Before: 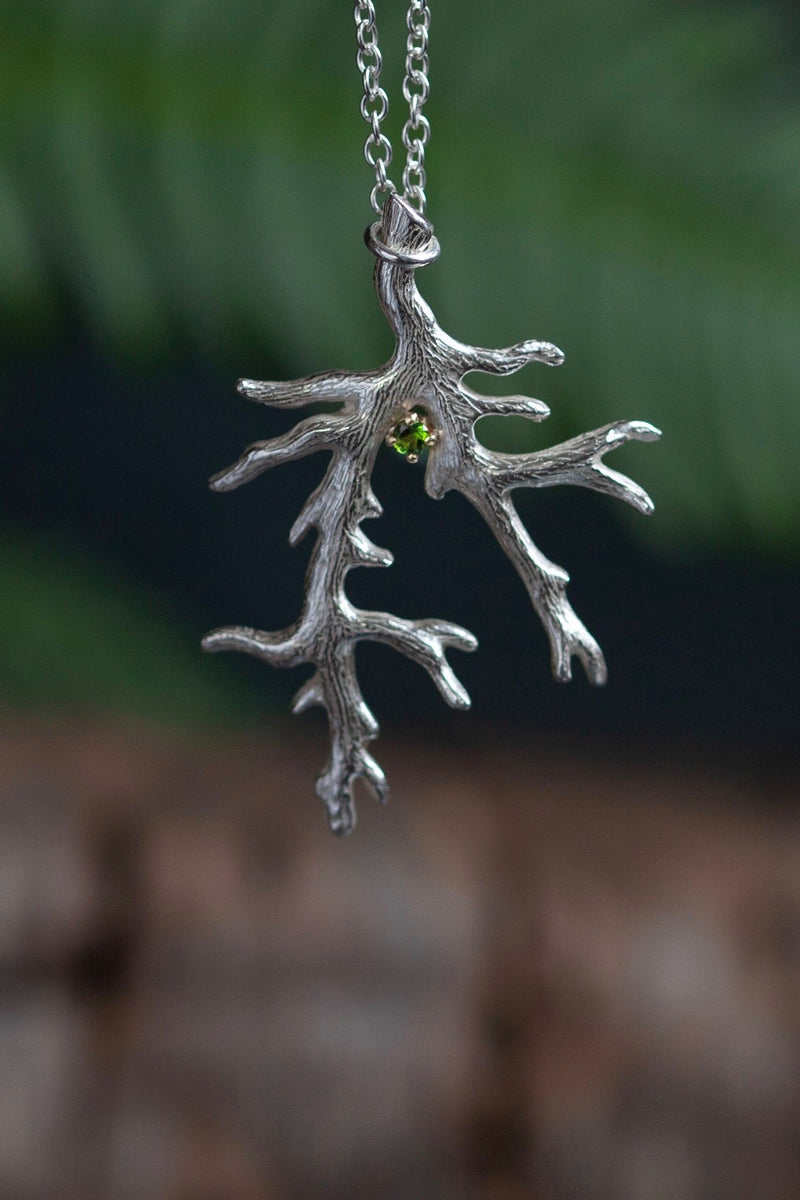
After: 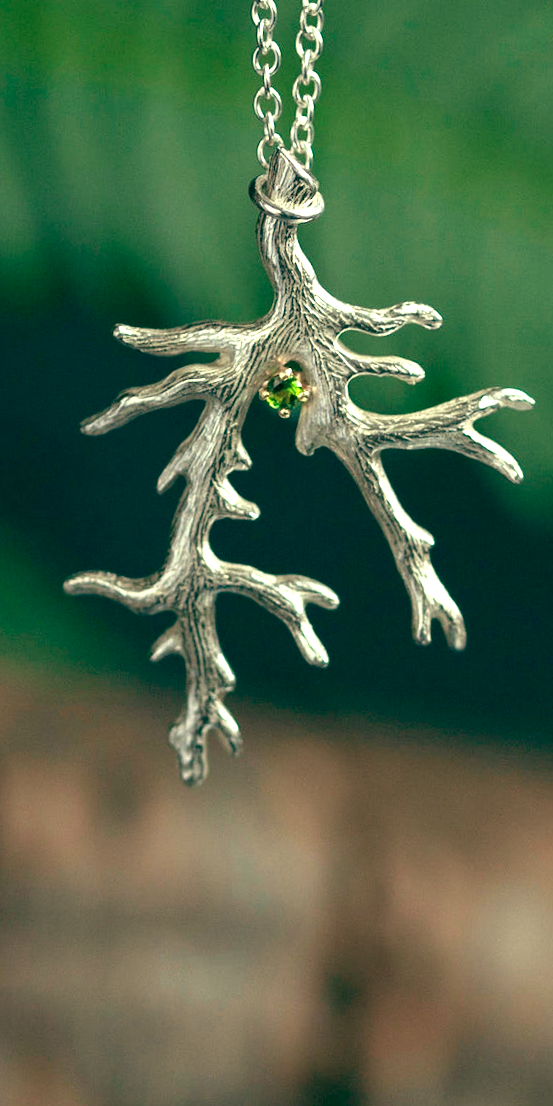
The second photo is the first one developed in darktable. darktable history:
crop and rotate: angle -3.27°, left 14.277%, top 0.028%, right 10.766%, bottom 0.028%
color balance: mode lift, gamma, gain (sRGB), lift [1, 0.69, 1, 1], gamma [1, 1.482, 1, 1], gain [1, 1, 1, 0.802]
exposure: black level correction 0, exposure 1.1 EV, compensate exposure bias true, compensate highlight preservation false
